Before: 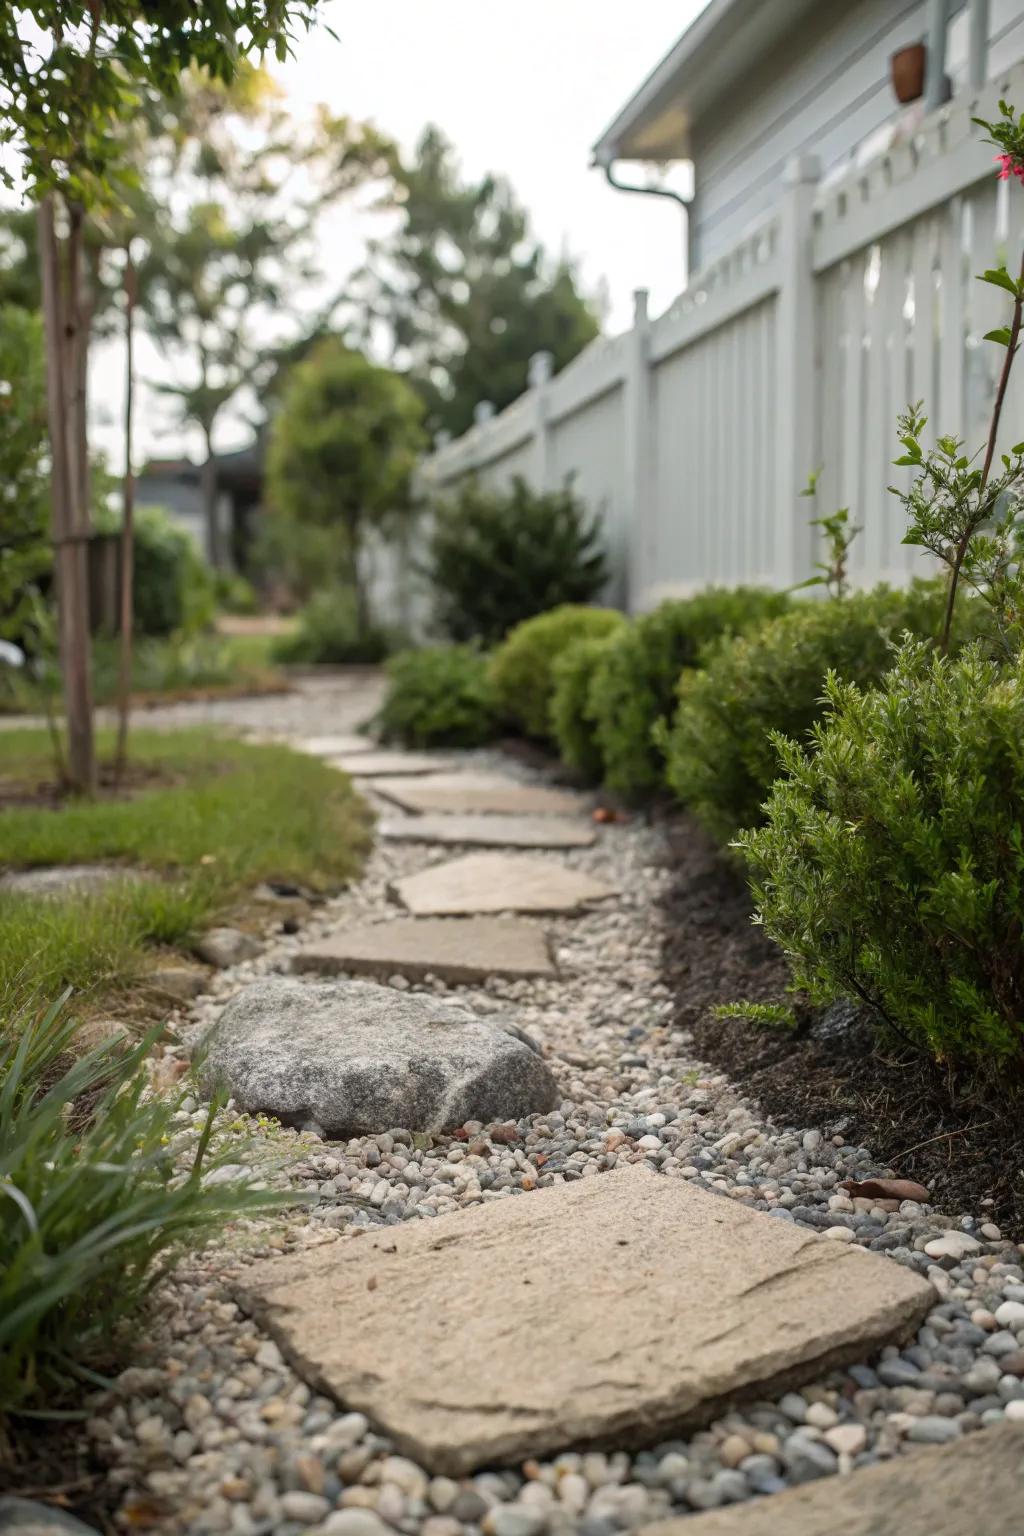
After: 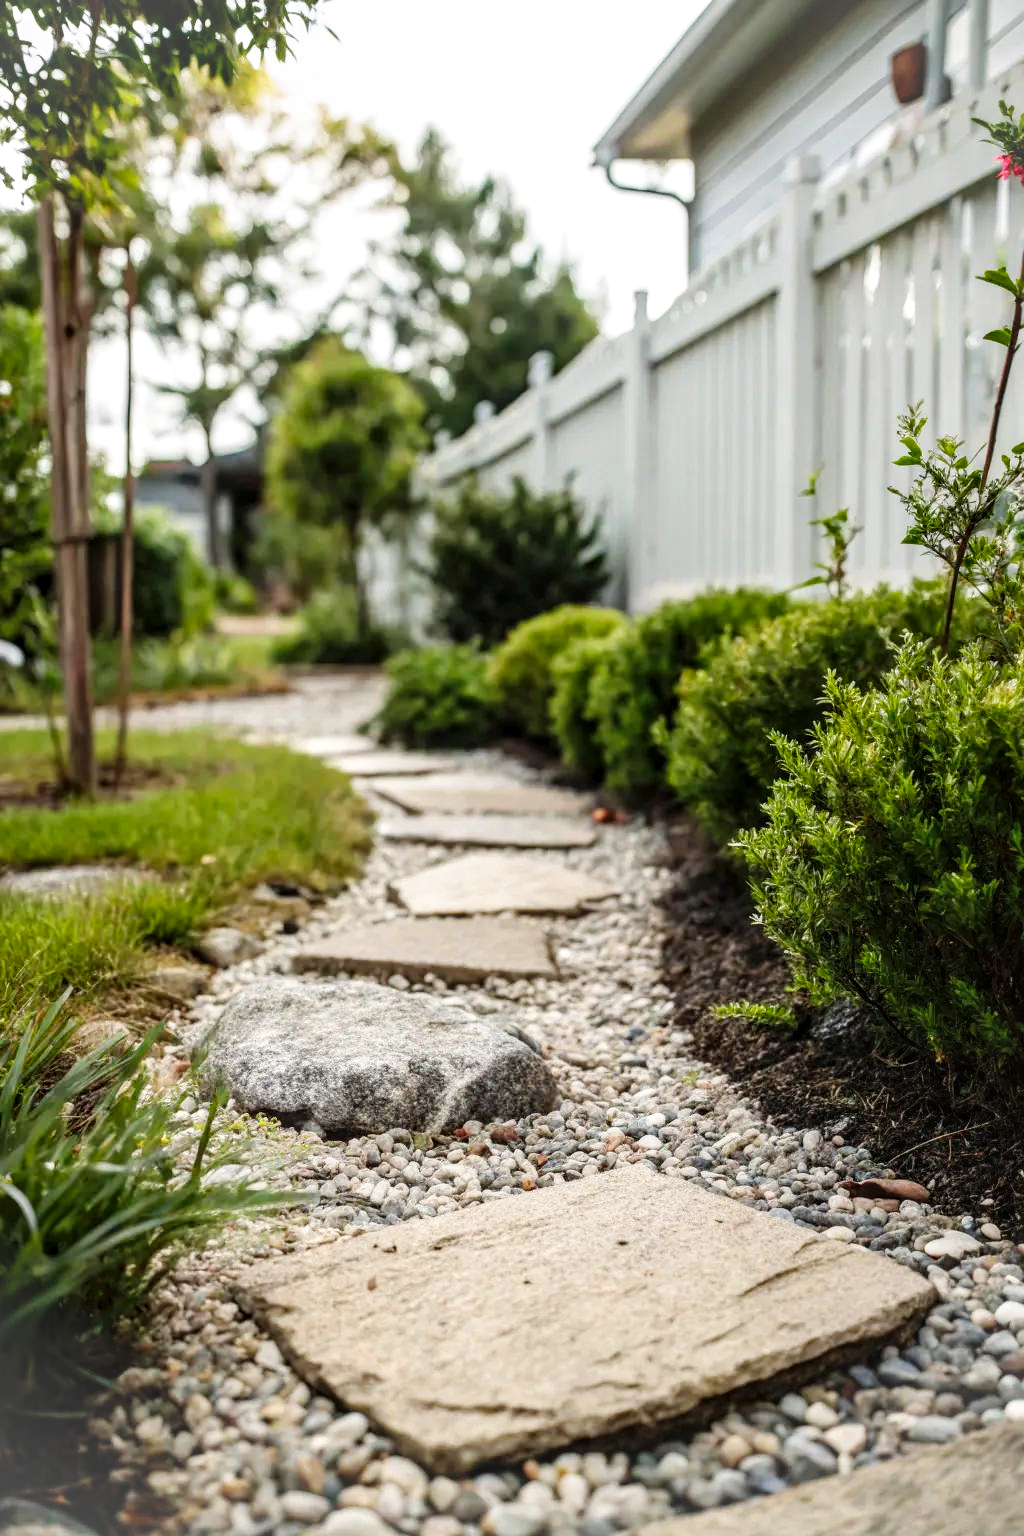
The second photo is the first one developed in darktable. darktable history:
base curve: curves: ch0 [(0, 0) (0.036, 0.025) (0.121, 0.166) (0.206, 0.329) (0.605, 0.79) (1, 1)], preserve colors none
vignetting: fall-off start 87.89%, fall-off radius 25.61%, brightness 0.066, saturation -0.002
local contrast: detail 130%
